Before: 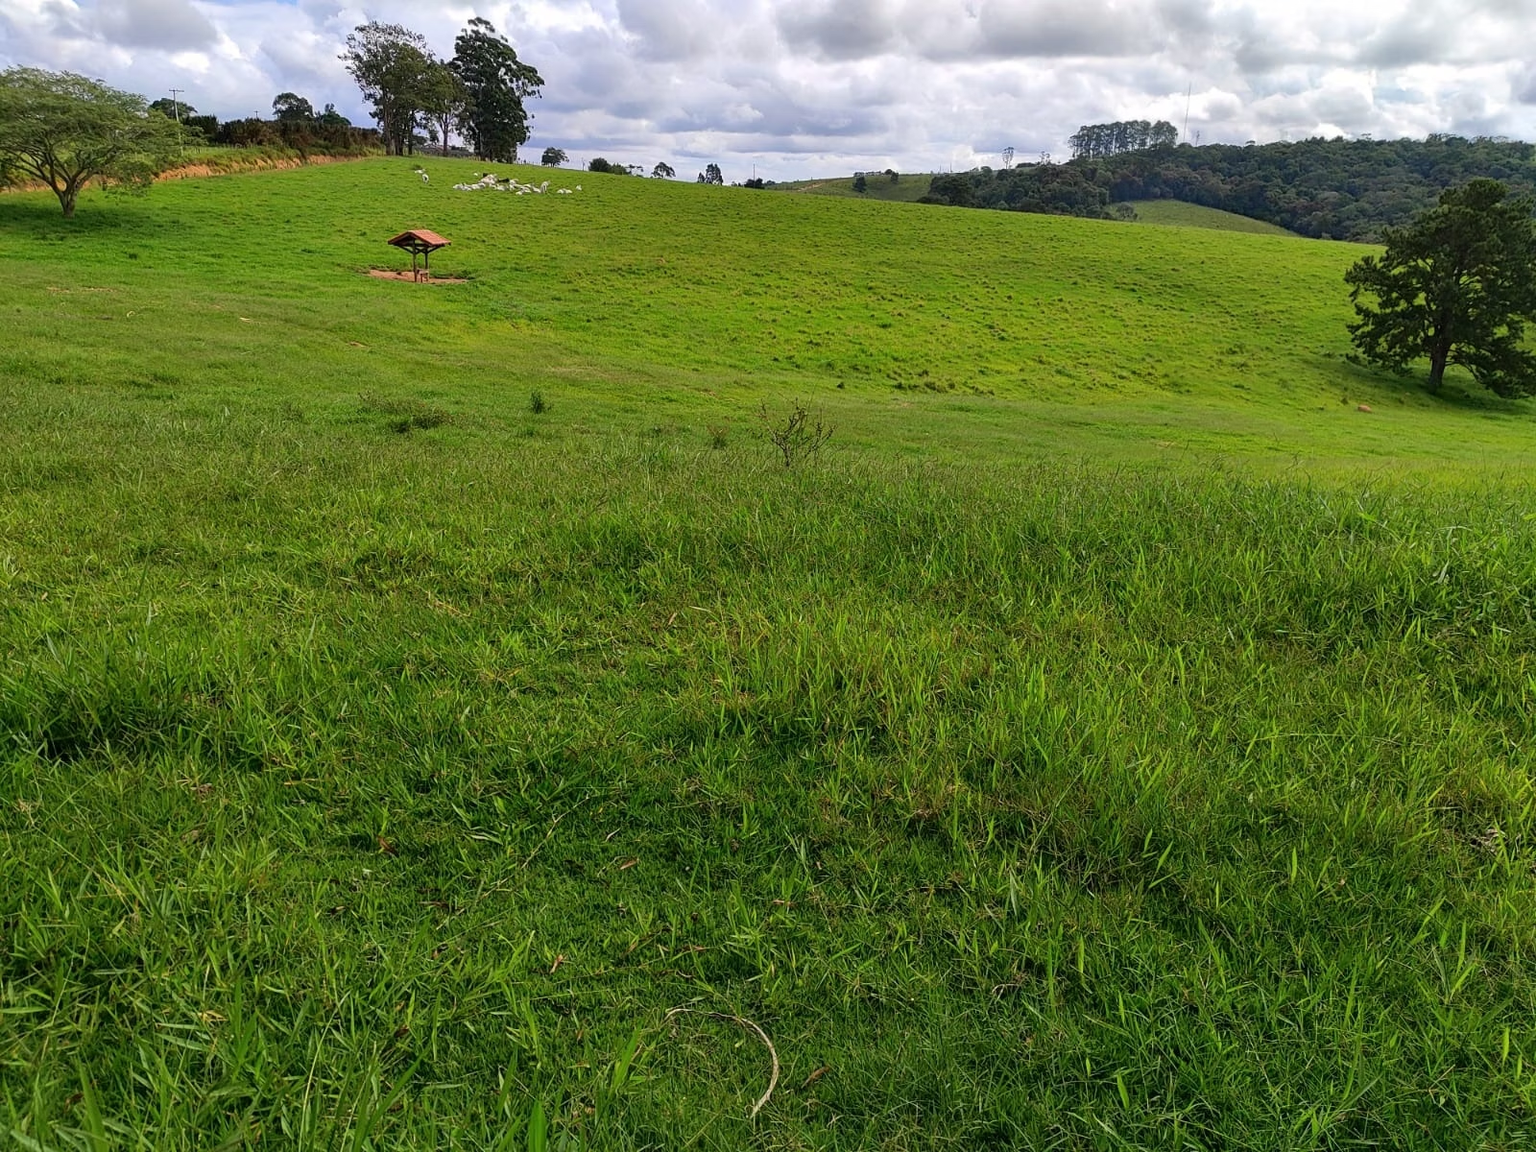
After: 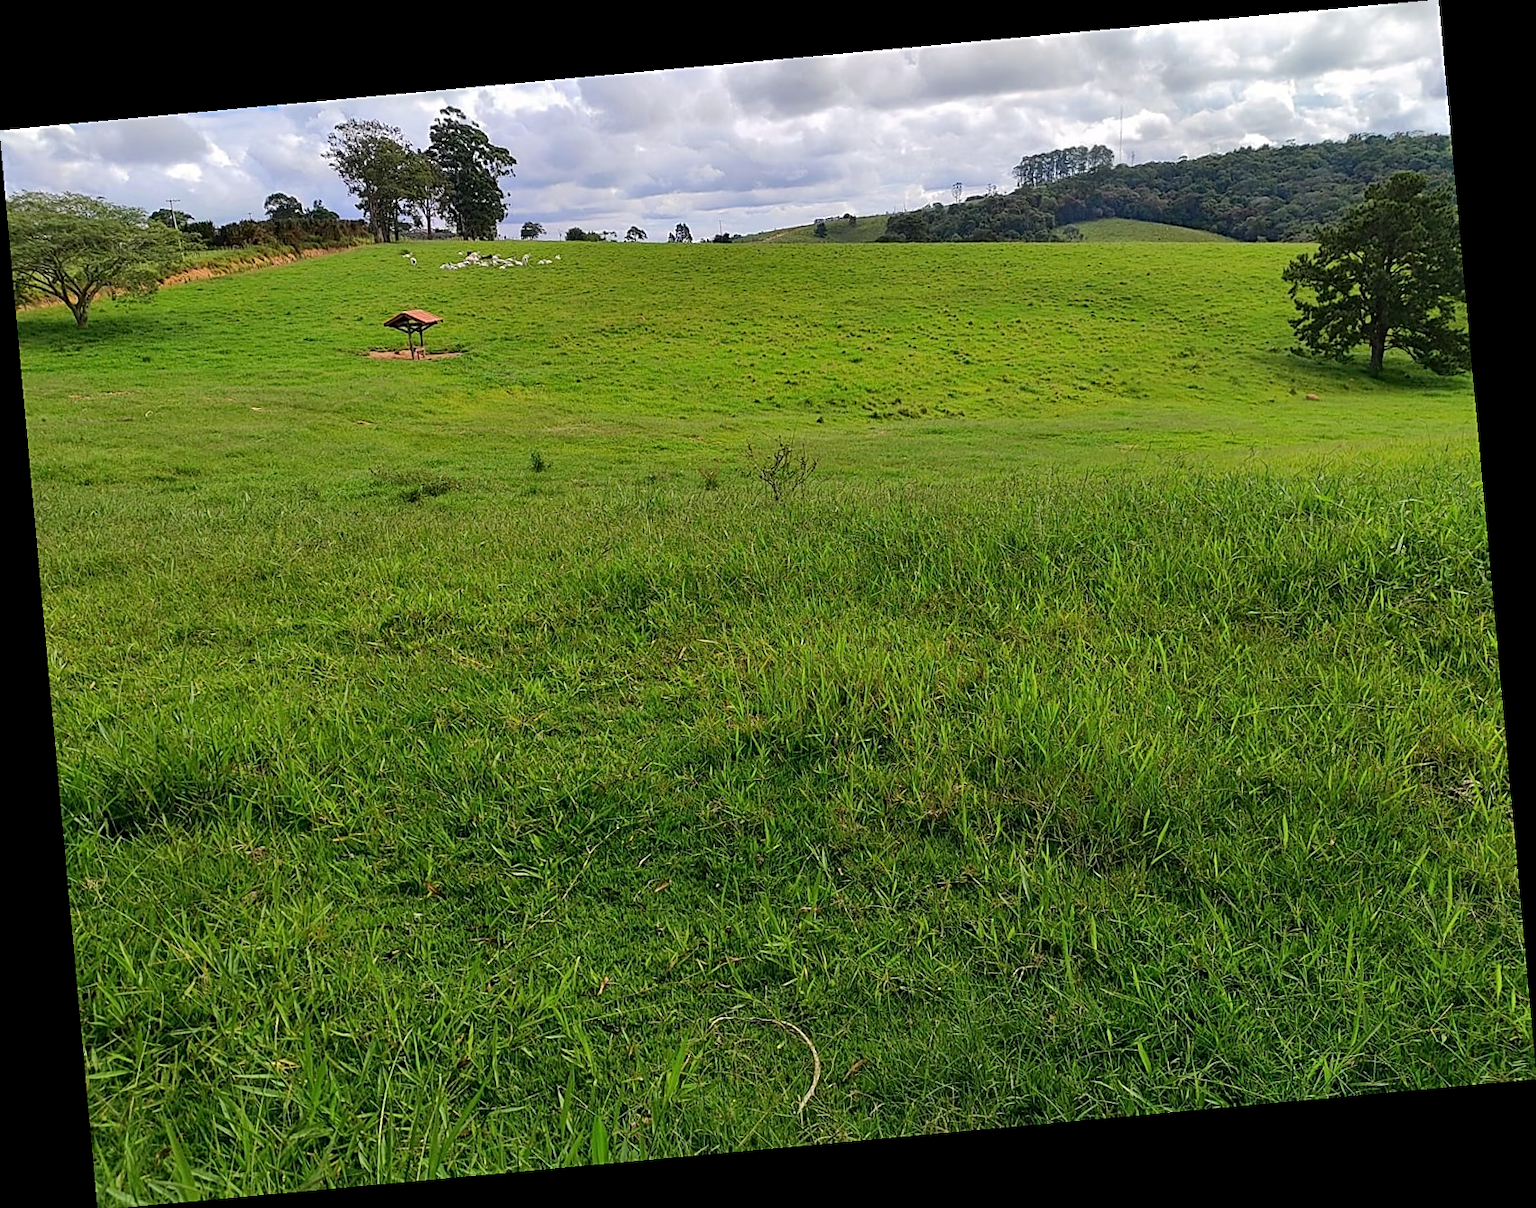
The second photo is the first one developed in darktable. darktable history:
sharpen: on, module defaults
rotate and perspective: rotation -5.2°, automatic cropping off
base curve: curves: ch0 [(0, 0) (0.235, 0.266) (0.503, 0.496) (0.786, 0.72) (1, 1)]
